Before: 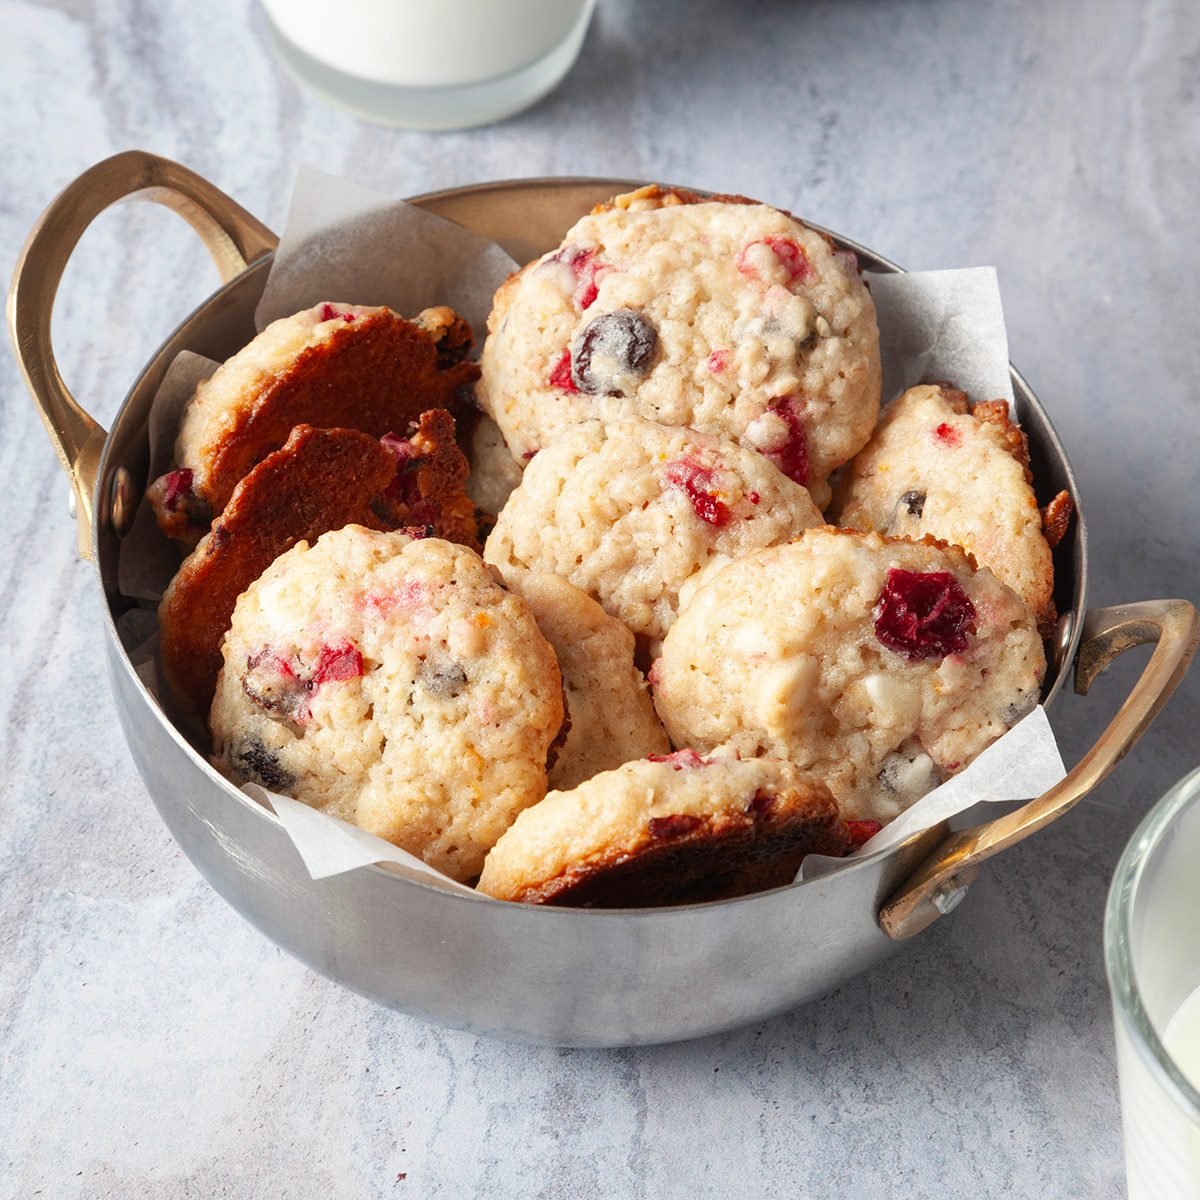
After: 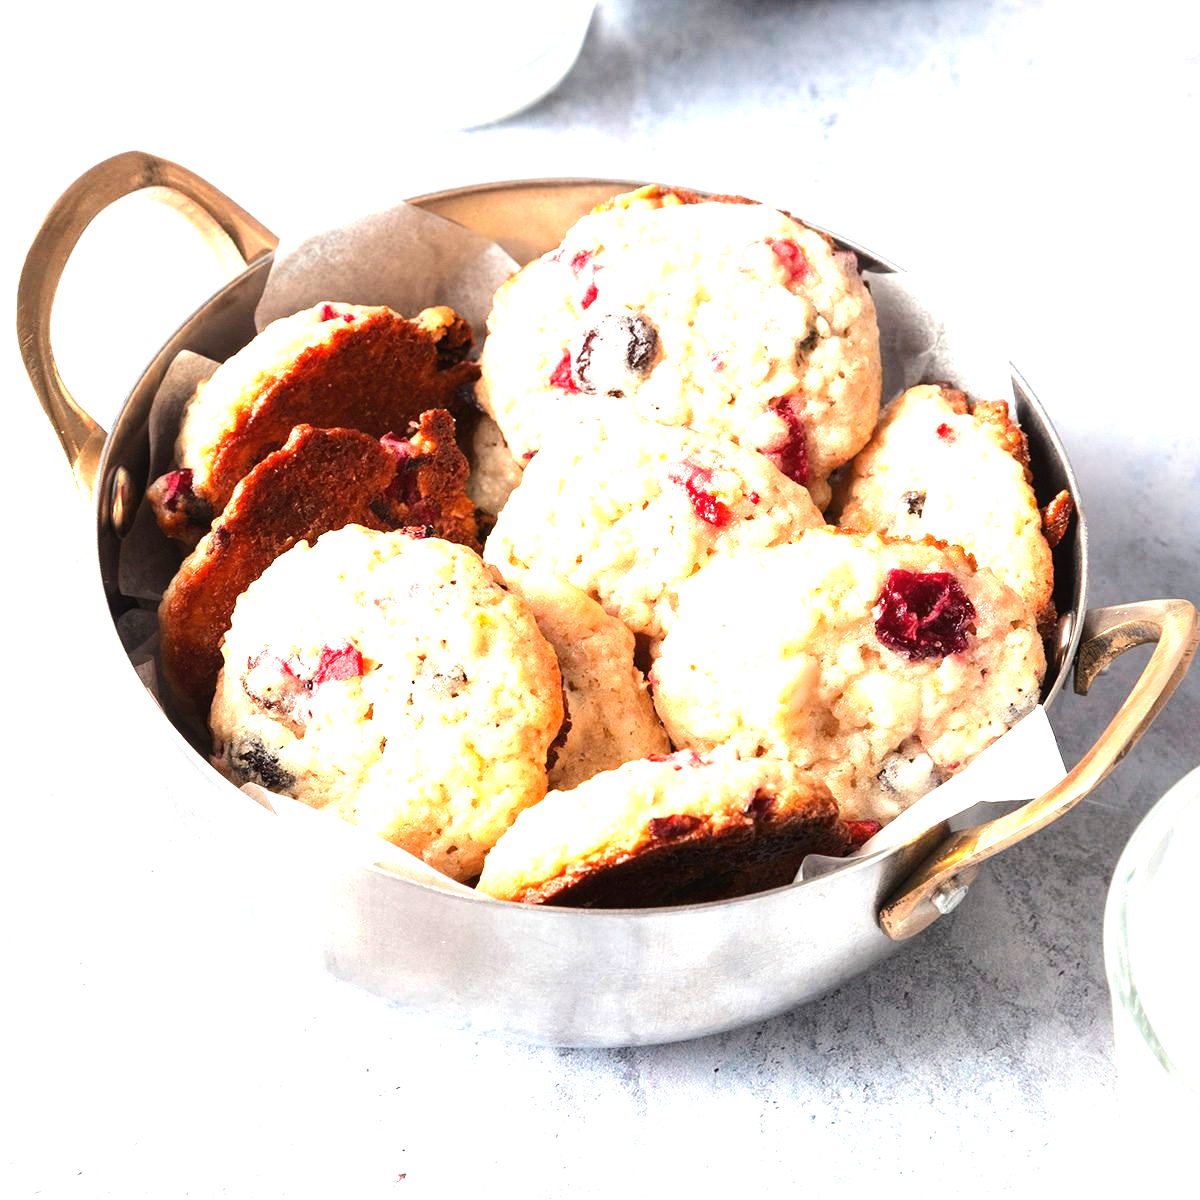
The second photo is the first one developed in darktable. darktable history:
tone equalizer: -8 EV -0.408 EV, -7 EV -0.411 EV, -6 EV -0.326 EV, -5 EV -0.256 EV, -3 EV 0.251 EV, -2 EV 0.357 EV, -1 EV 0.409 EV, +0 EV 0.419 EV, edges refinement/feathering 500, mask exposure compensation -1.57 EV, preserve details no
tone curve: curves: ch0 [(0, 0) (0.003, 0.013) (0.011, 0.016) (0.025, 0.023) (0.044, 0.036) (0.069, 0.051) (0.1, 0.076) (0.136, 0.107) (0.177, 0.145) (0.224, 0.186) (0.277, 0.246) (0.335, 0.311) (0.399, 0.378) (0.468, 0.462) (0.543, 0.548) (0.623, 0.636) (0.709, 0.728) (0.801, 0.816) (0.898, 0.9) (1, 1)], color space Lab, linked channels, preserve colors none
exposure: black level correction 0, exposure 1.2 EV, compensate highlight preservation false
